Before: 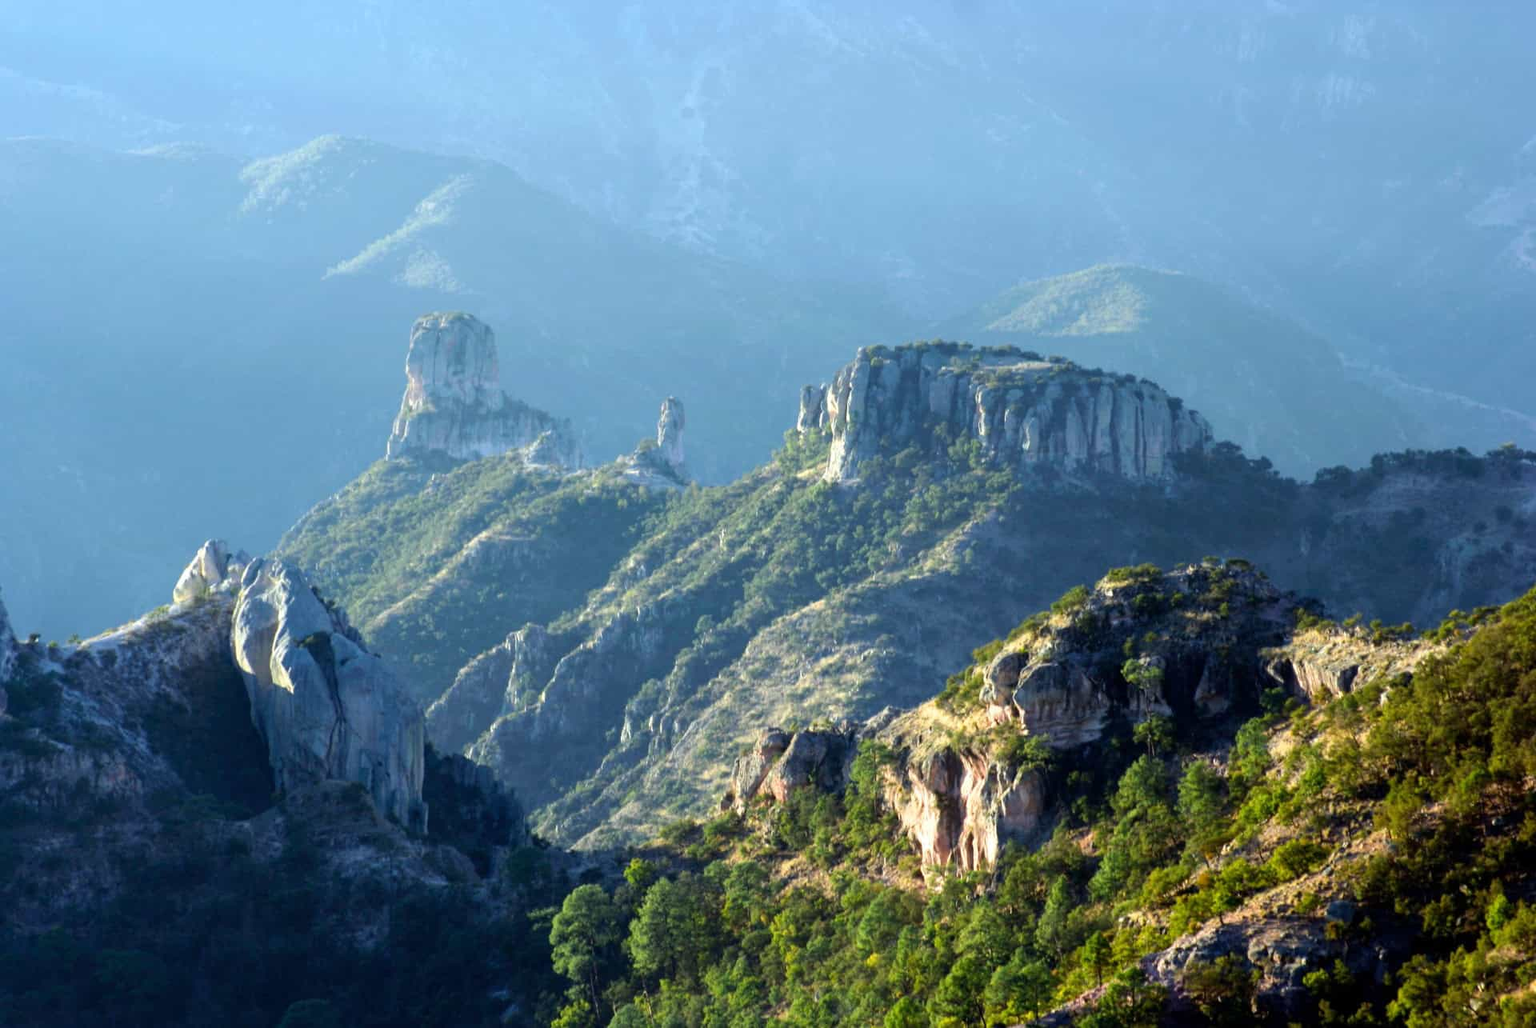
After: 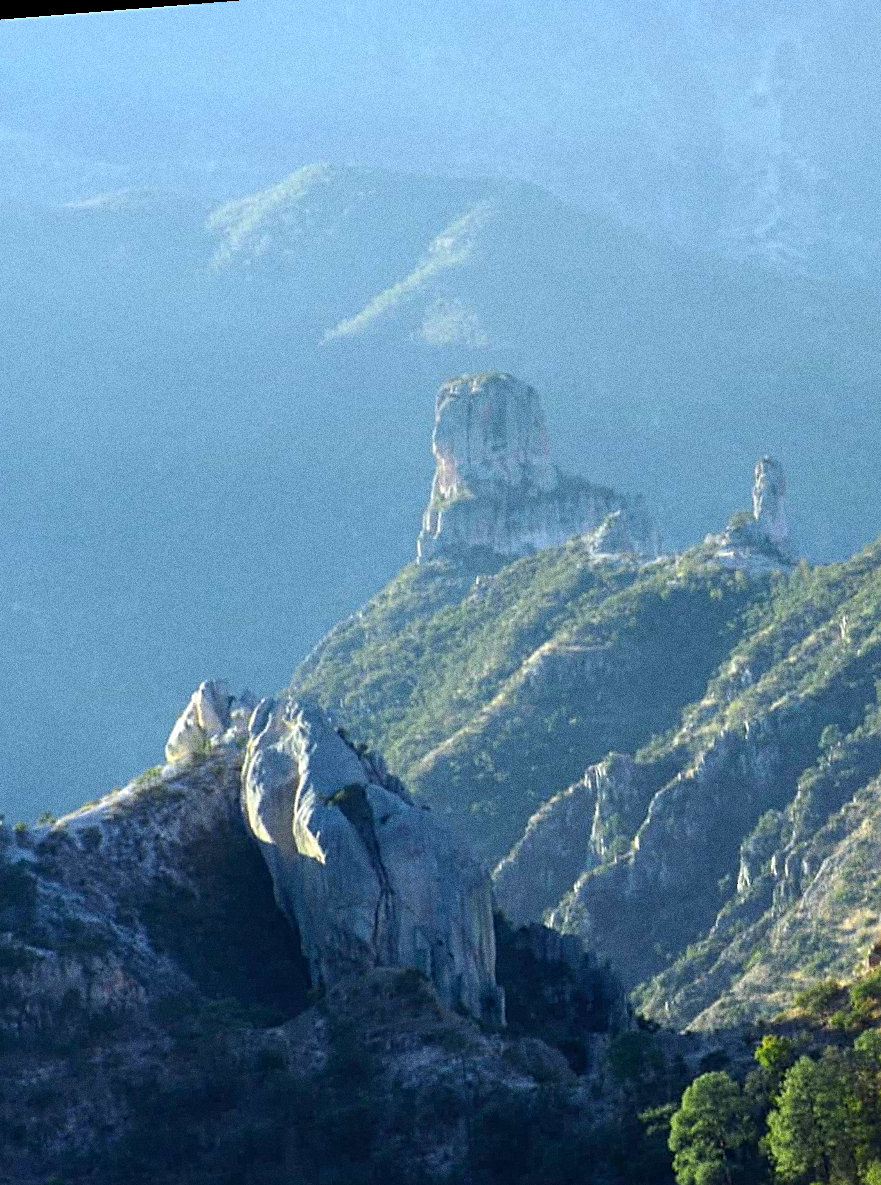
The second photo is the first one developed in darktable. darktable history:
rotate and perspective: rotation -4.57°, crop left 0.054, crop right 0.944, crop top 0.087, crop bottom 0.914
crop and rotate: left 0%, top 0%, right 50.845%
grain: coarseness 0.09 ISO, strength 40%
sharpen: on, module defaults
